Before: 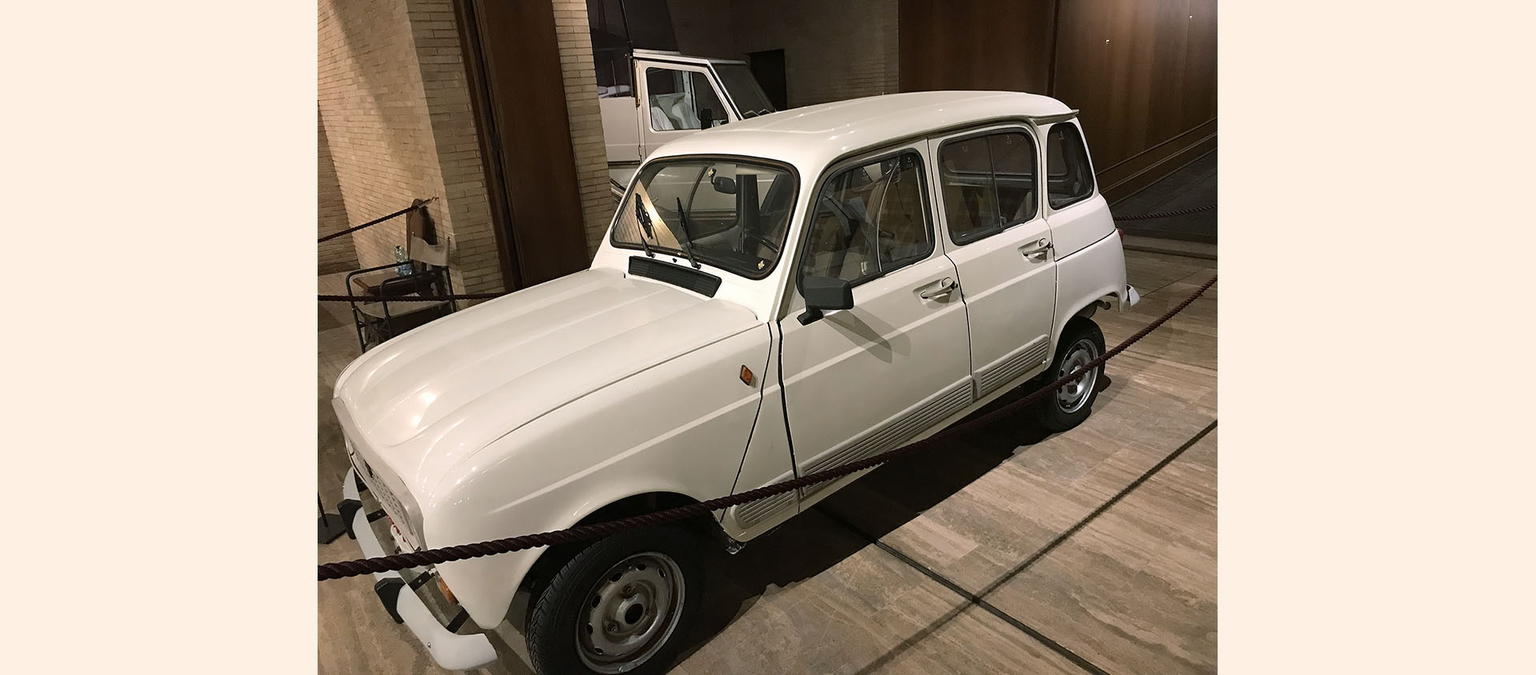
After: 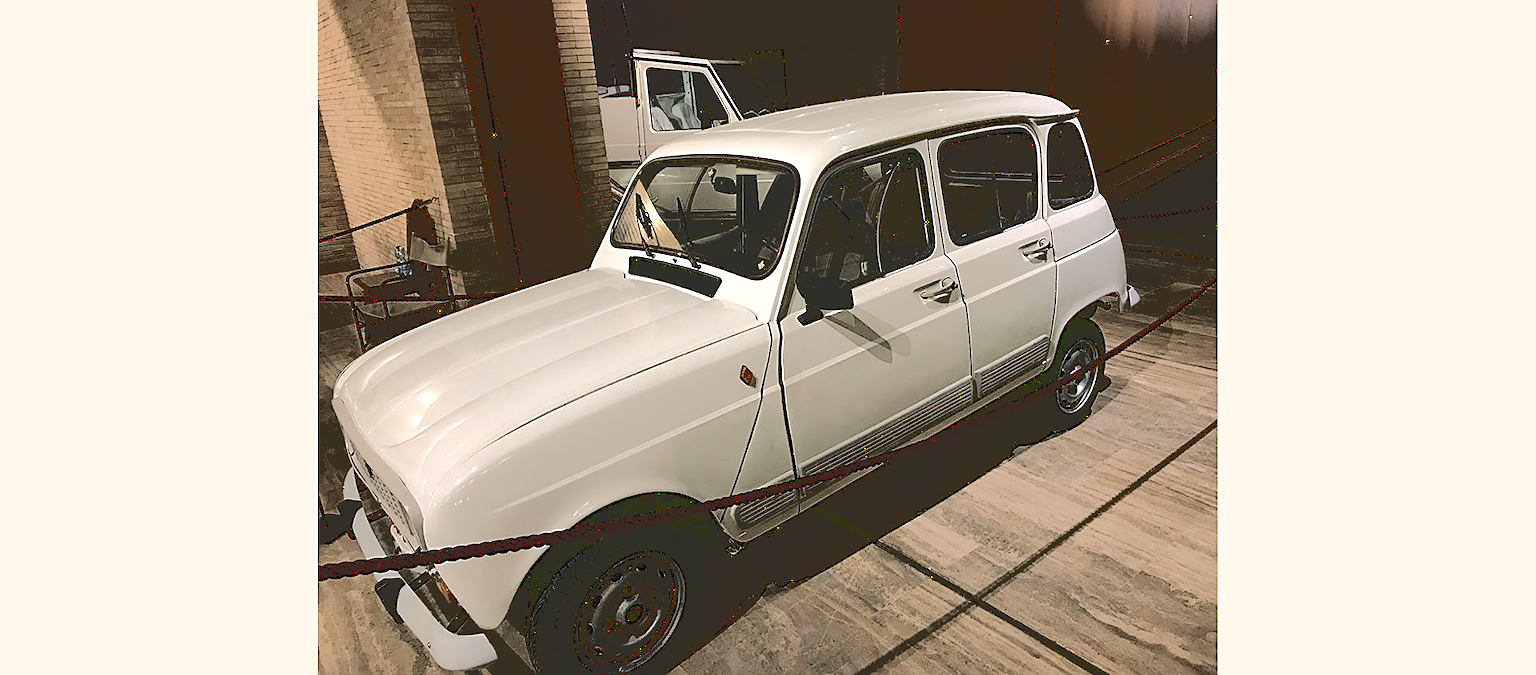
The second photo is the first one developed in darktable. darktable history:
sharpen: amount 0.6
base curve: curves: ch0 [(0.065, 0.026) (0.236, 0.358) (0.53, 0.546) (0.777, 0.841) (0.924, 0.992)], preserve colors average RGB
